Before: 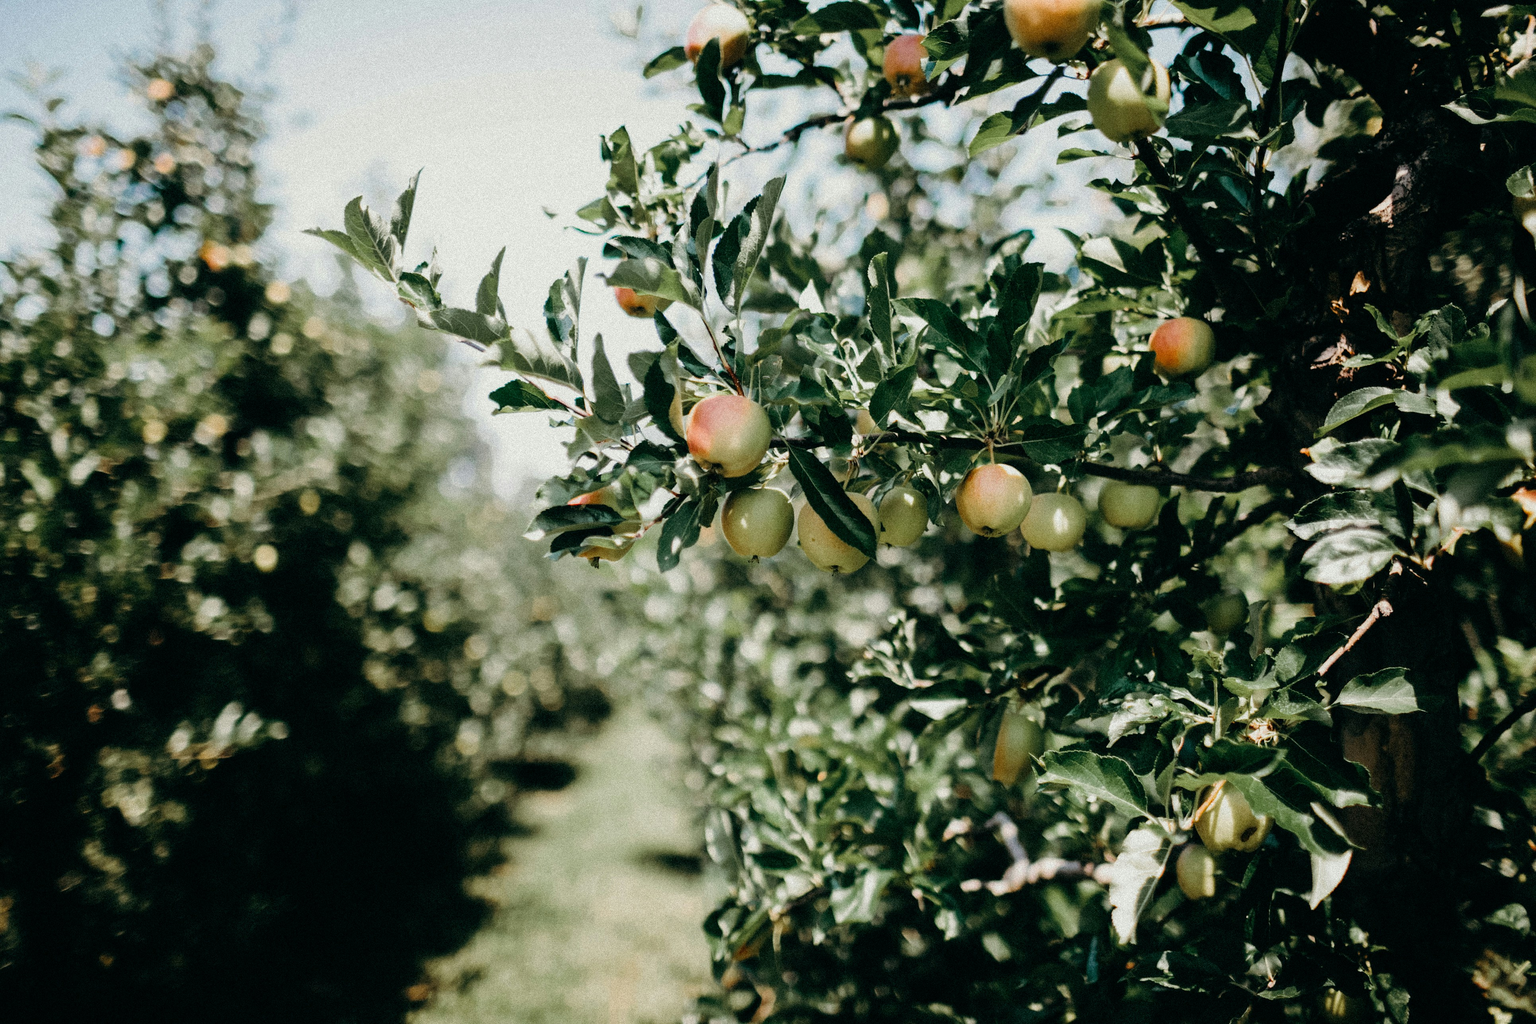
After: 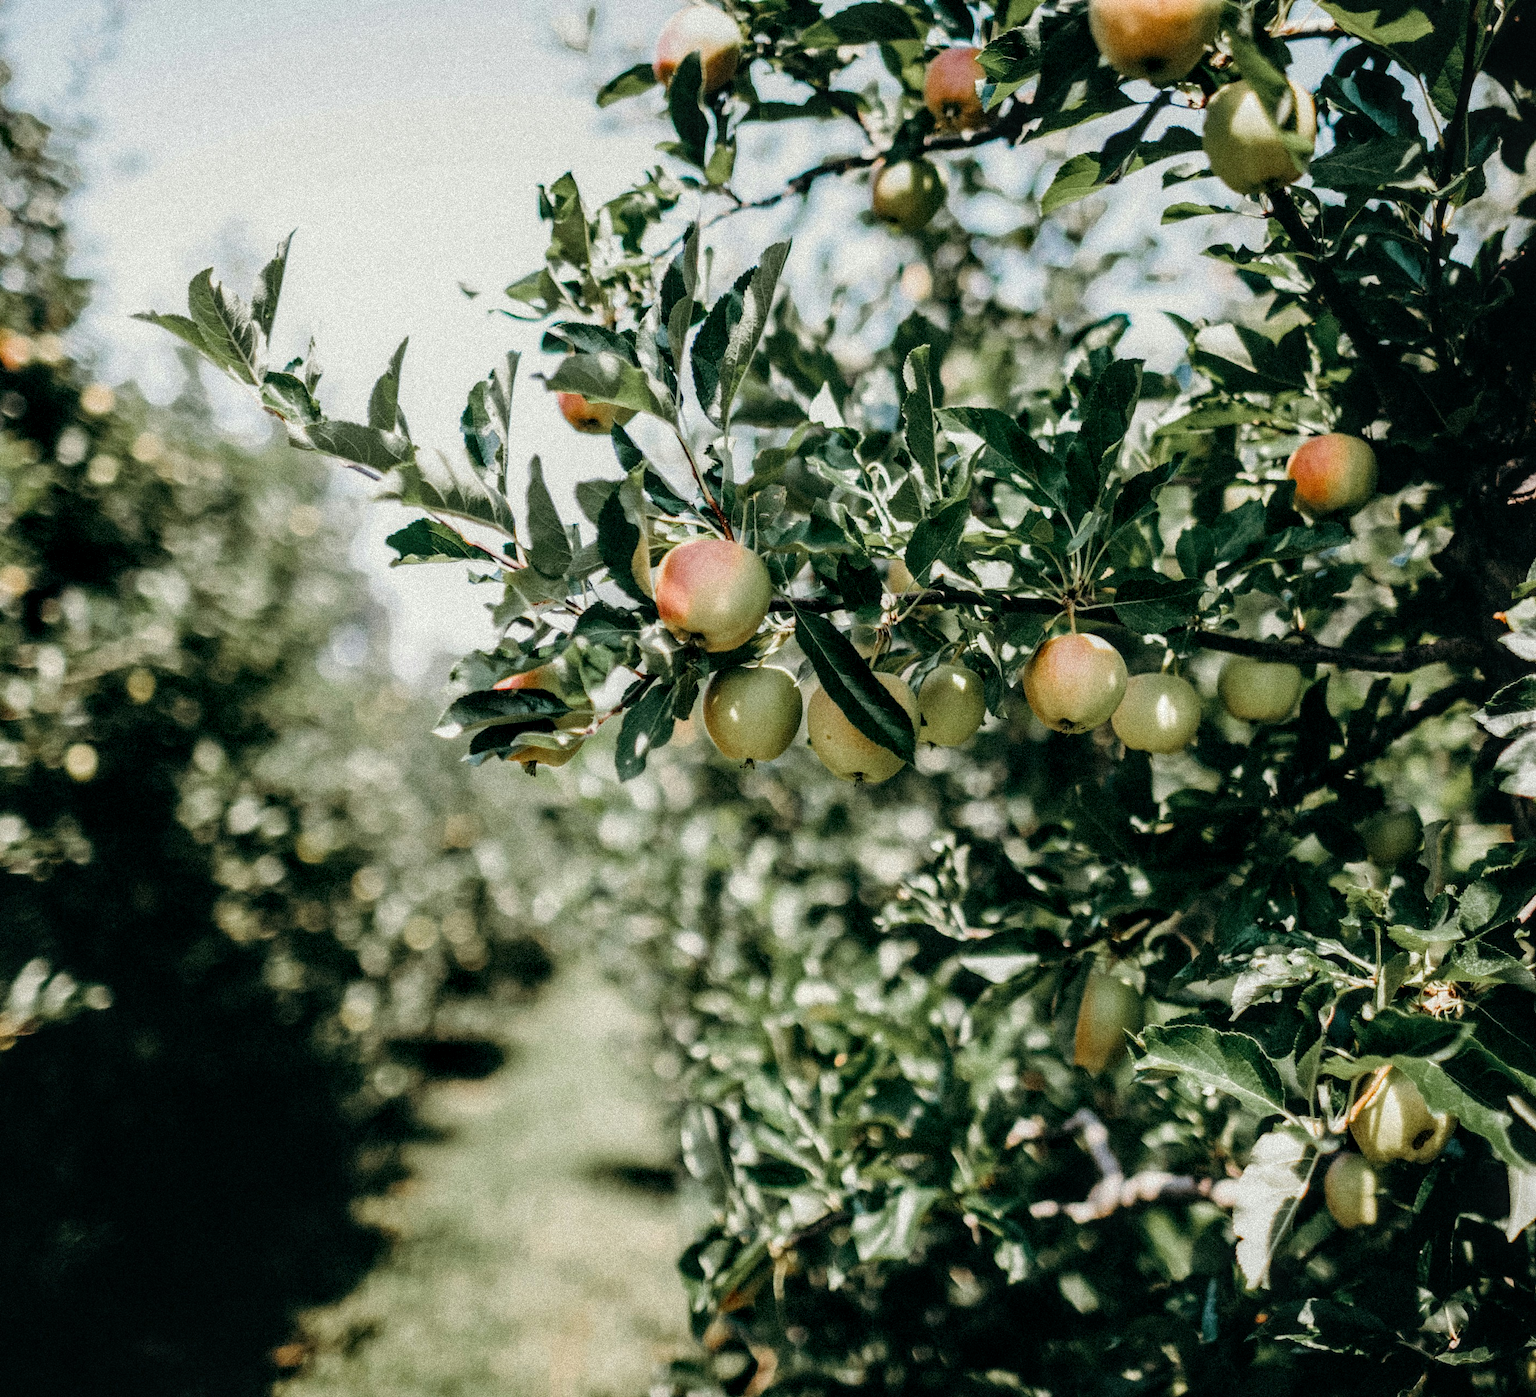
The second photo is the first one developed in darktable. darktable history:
crop: left 13.443%, right 13.31%
local contrast: detail 130%
